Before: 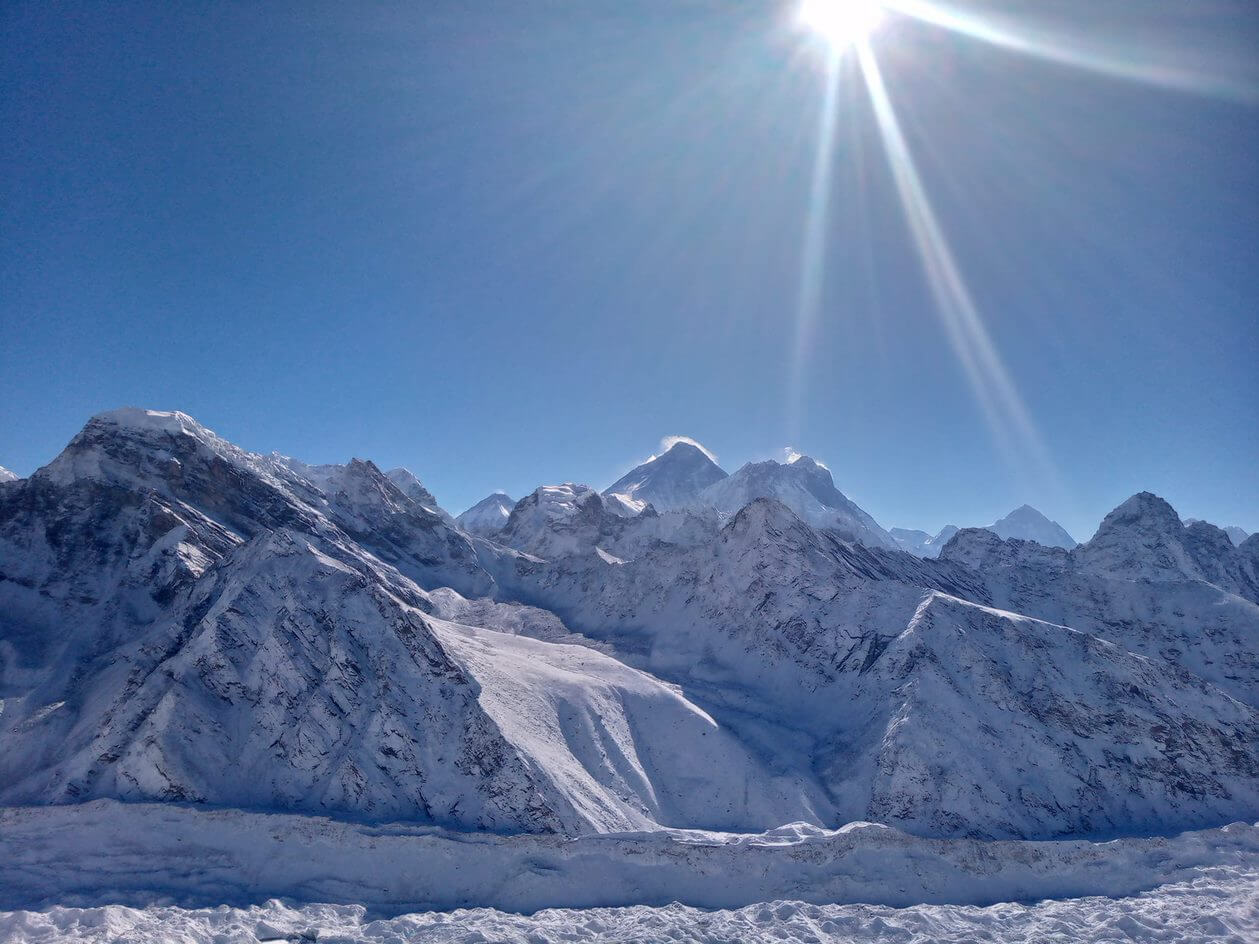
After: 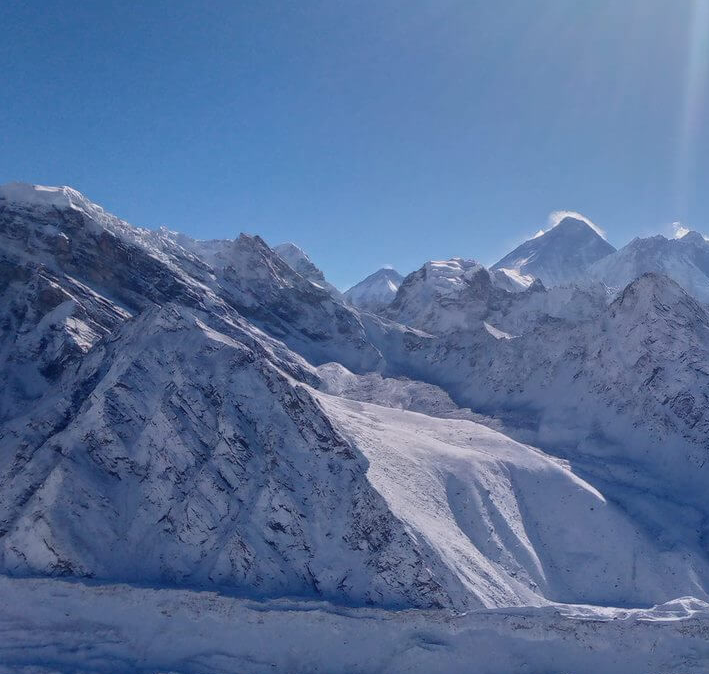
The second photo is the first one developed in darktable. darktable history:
contrast equalizer: octaves 7, y [[0.6 ×6], [0.55 ×6], [0 ×6], [0 ×6], [0 ×6]], mix -0.3
crop: left 8.966%, top 23.852%, right 34.699%, bottom 4.703%
